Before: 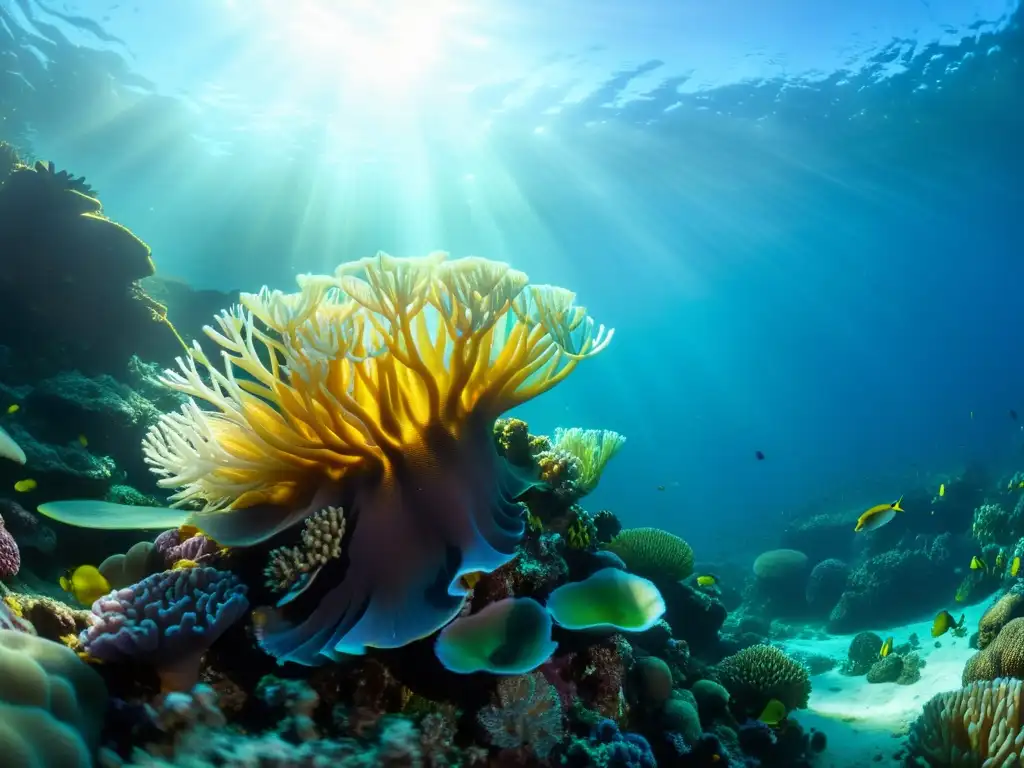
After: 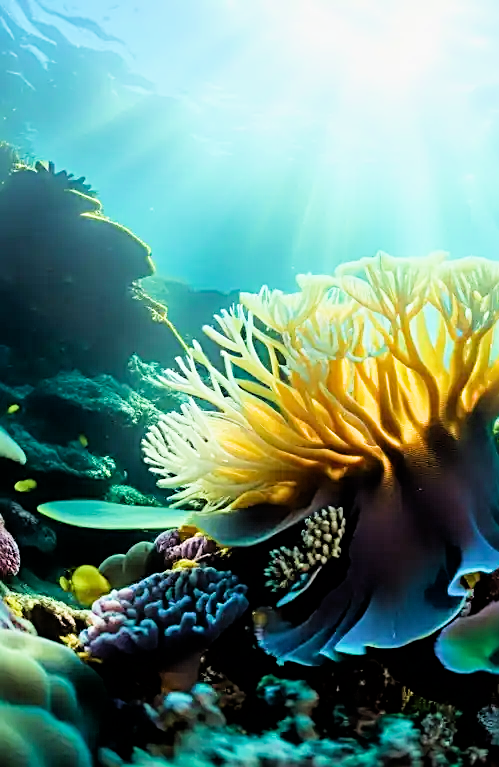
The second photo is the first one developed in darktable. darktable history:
exposure: black level correction 0.001, exposure 0.959 EV, compensate exposure bias true, compensate highlight preservation false
sharpen: radius 2.583, amount 0.689
crop and rotate: left 0.01%, top 0%, right 51.213%
filmic rgb: black relative exposure -5.07 EV, white relative exposure 3.99 EV, hardness 2.89, contrast 1.097
velvia: on, module defaults
